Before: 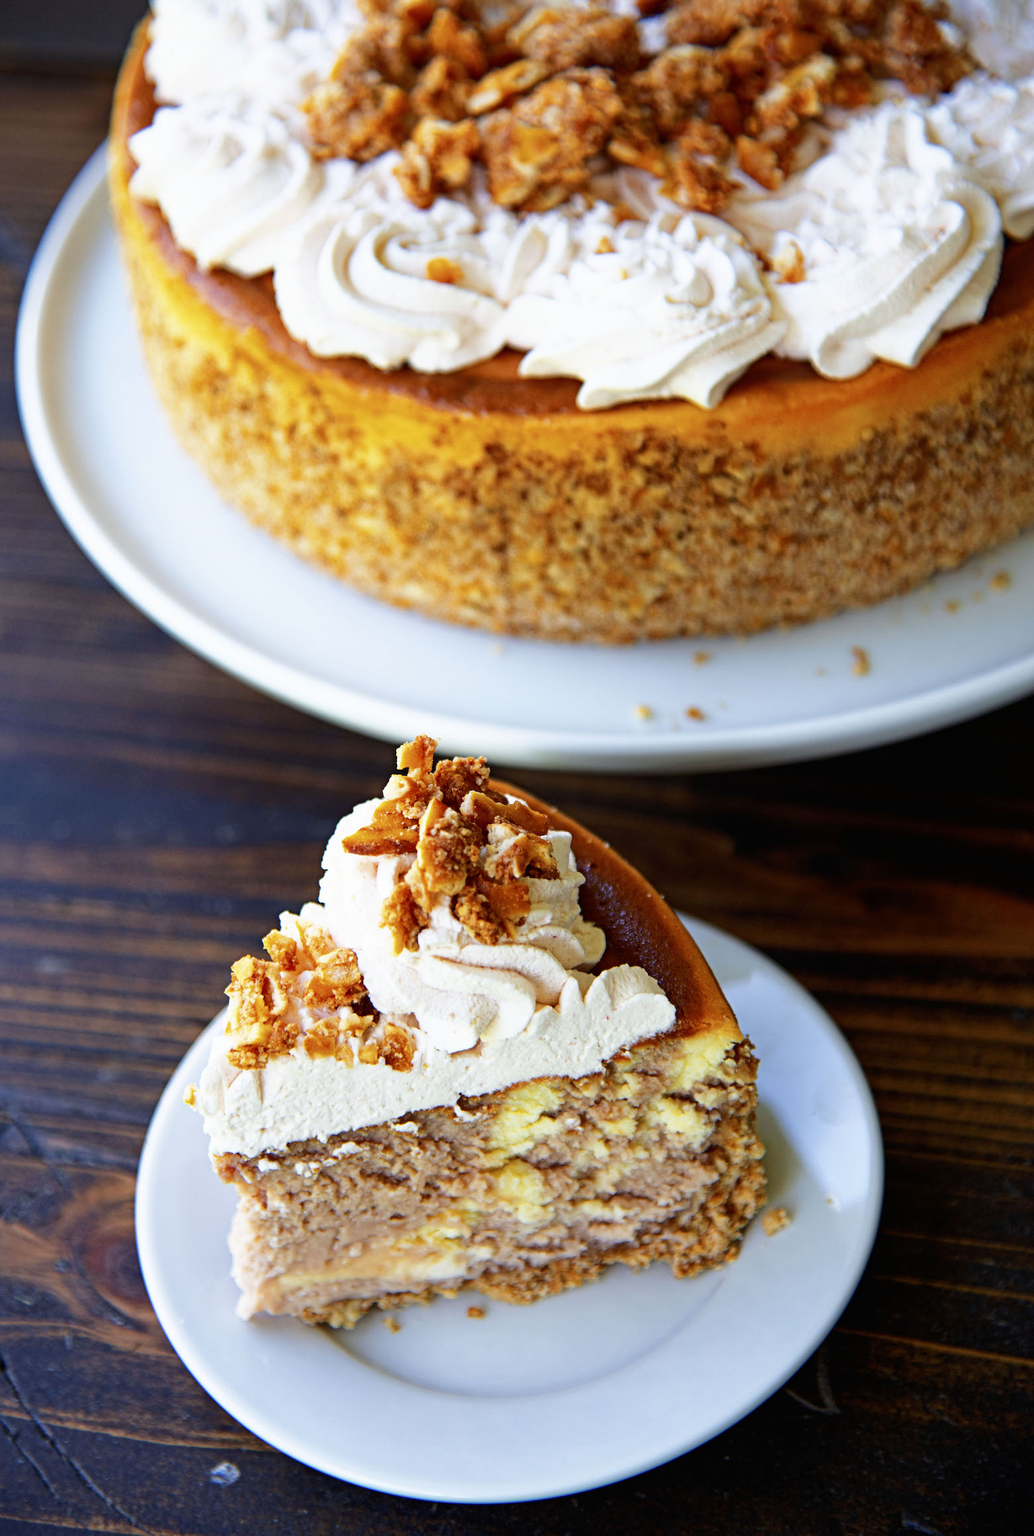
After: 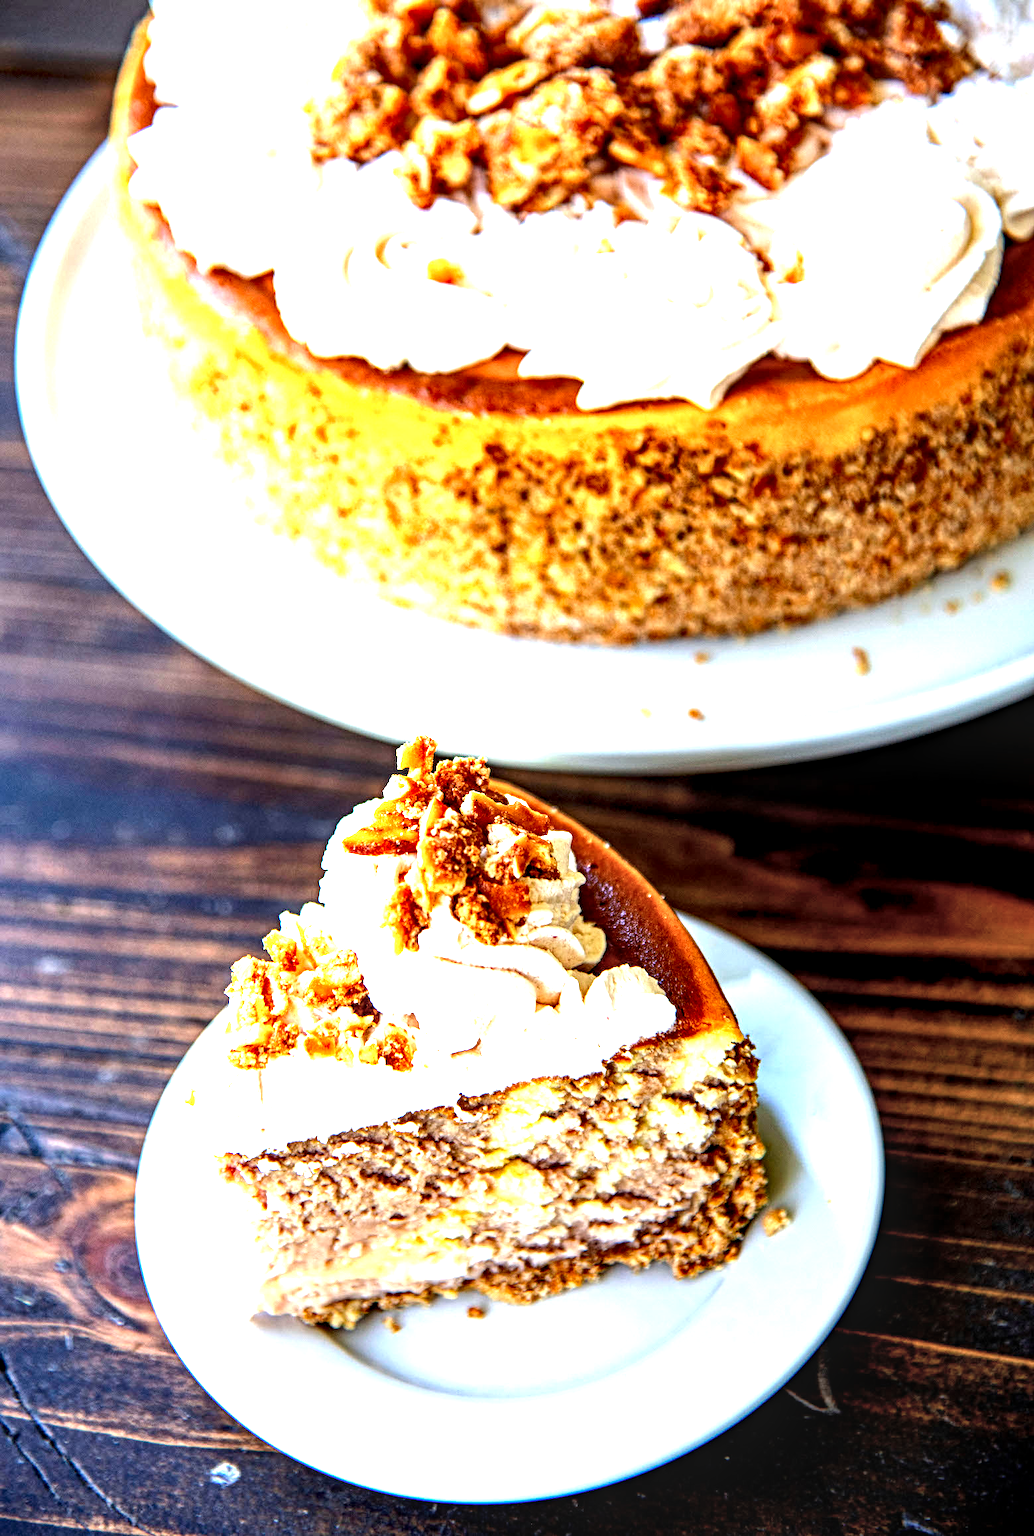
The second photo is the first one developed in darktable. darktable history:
exposure: black level correction 0, exposure 1 EV, compensate exposure bias true, compensate highlight preservation false
local contrast: highlights 20%, detail 197%
